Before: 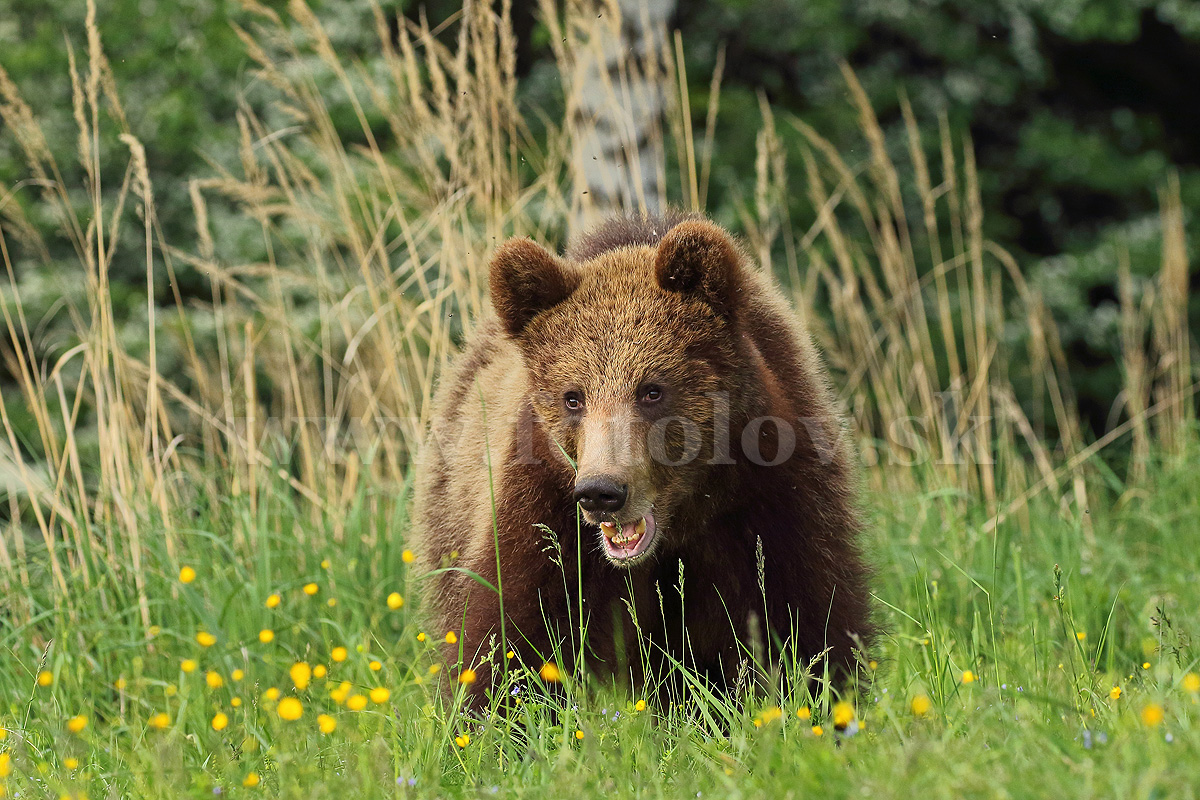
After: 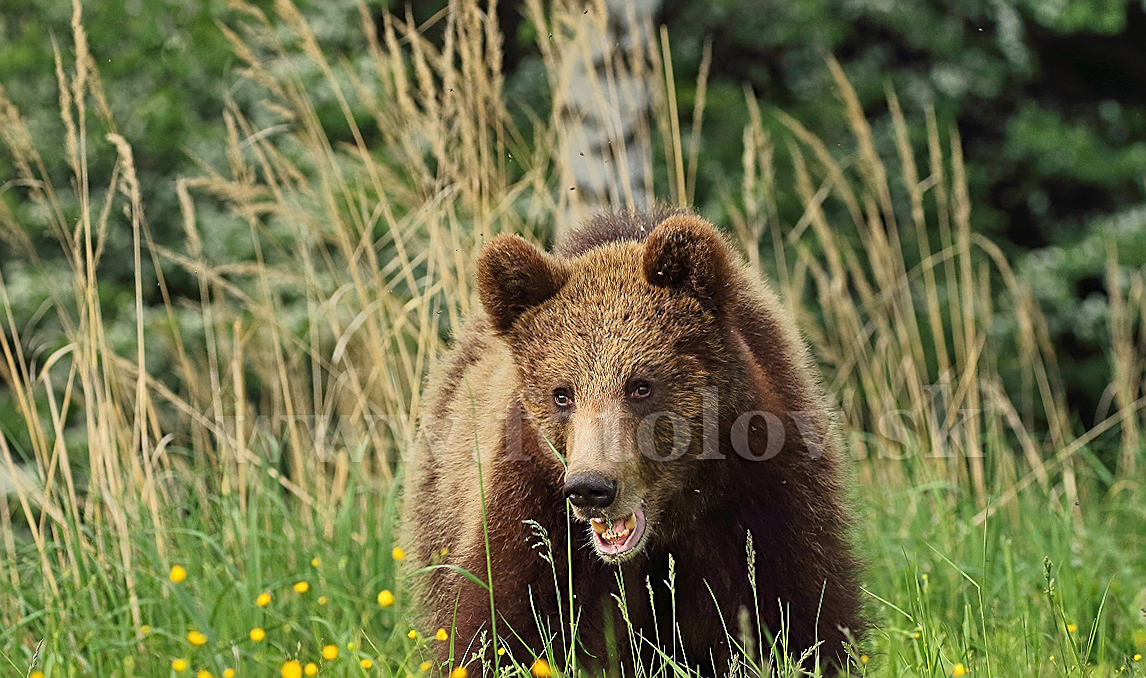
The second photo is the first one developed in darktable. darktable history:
sharpen: on, module defaults
shadows and highlights: low approximation 0.01, soften with gaussian
crop and rotate: angle 0.449°, left 0.384%, right 2.937%, bottom 14.212%
